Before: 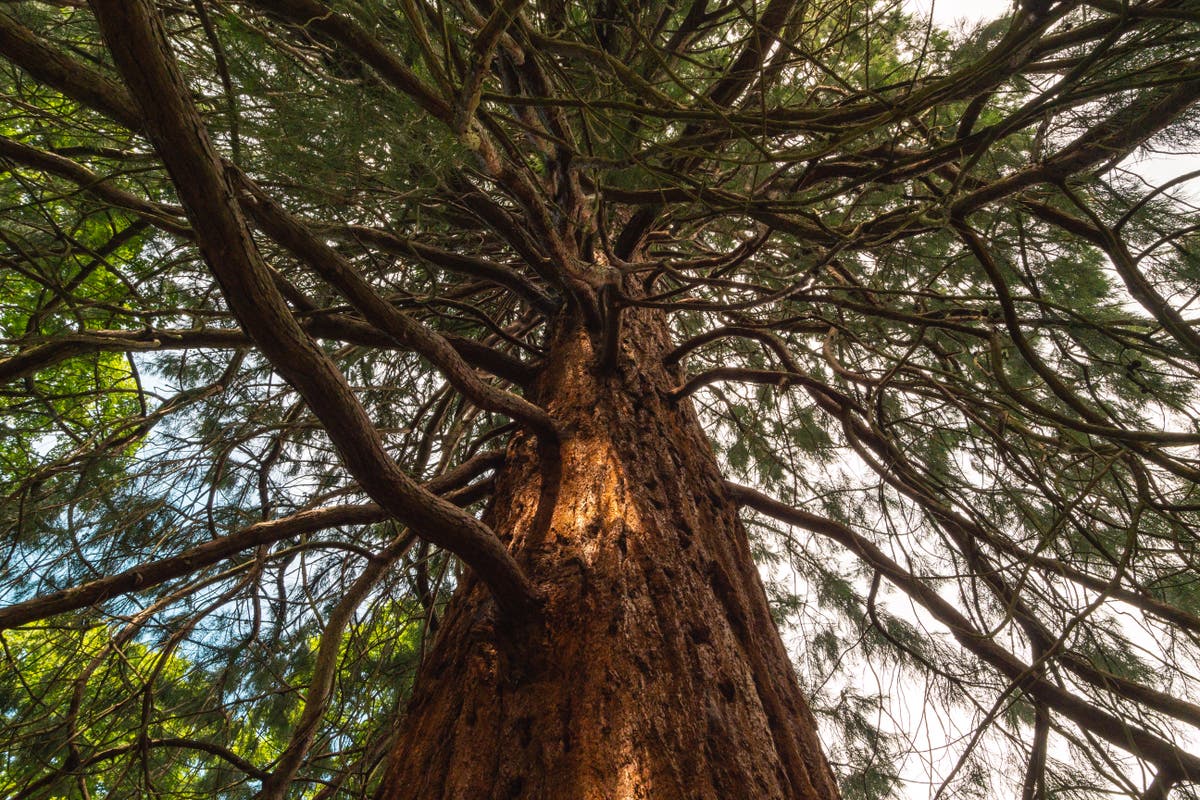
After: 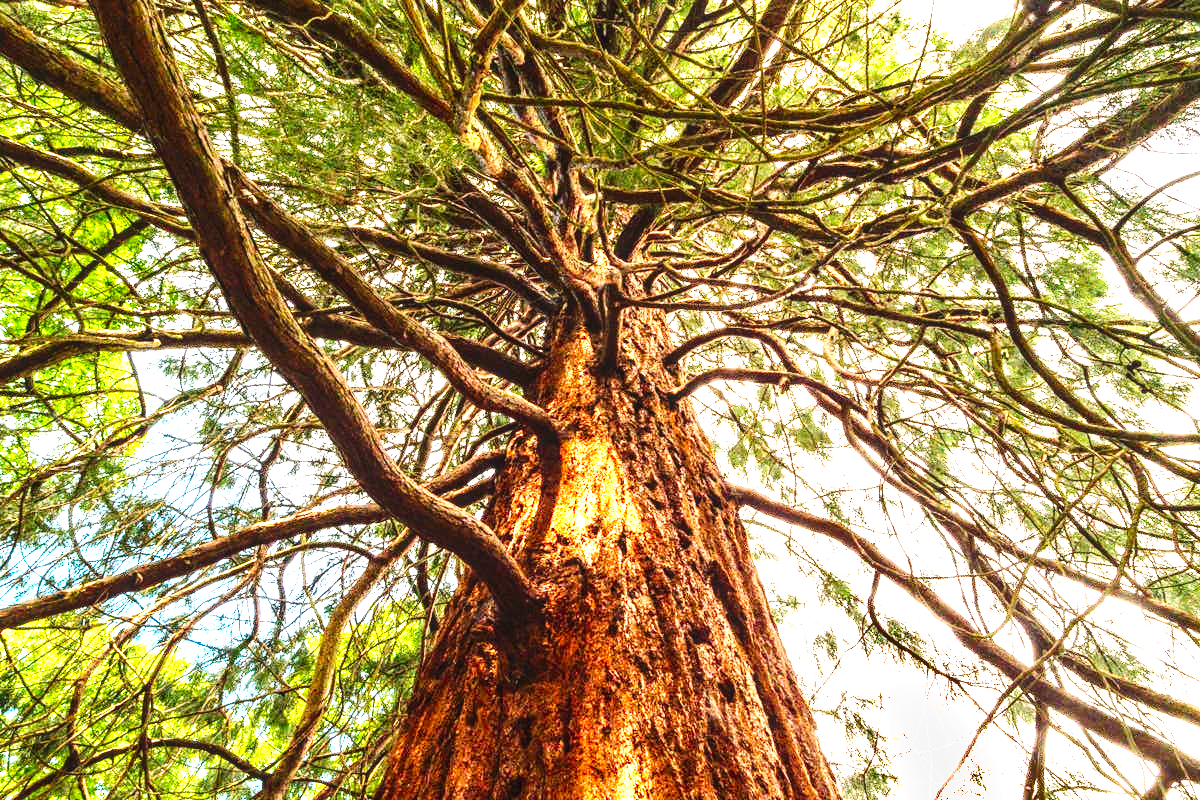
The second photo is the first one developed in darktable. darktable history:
base curve: curves: ch0 [(0, 0) (0.032, 0.025) (0.121, 0.166) (0.206, 0.329) (0.605, 0.79) (1, 1)], preserve colors none
contrast brightness saturation: contrast 0.18, saturation 0.3
tone equalizer: -7 EV 0.13 EV, smoothing diameter 25%, edges refinement/feathering 10, preserve details guided filter
exposure: black level correction 0, exposure 1.975 EV, compensate exposure bias true, compensate highlight preservation false
local contrast: on, module defaults
shadows and highlights: radius 44.78, white point adjustment 6.64, compress 79.65%, highlights color adjustment 78.42%, soften with gaussian
